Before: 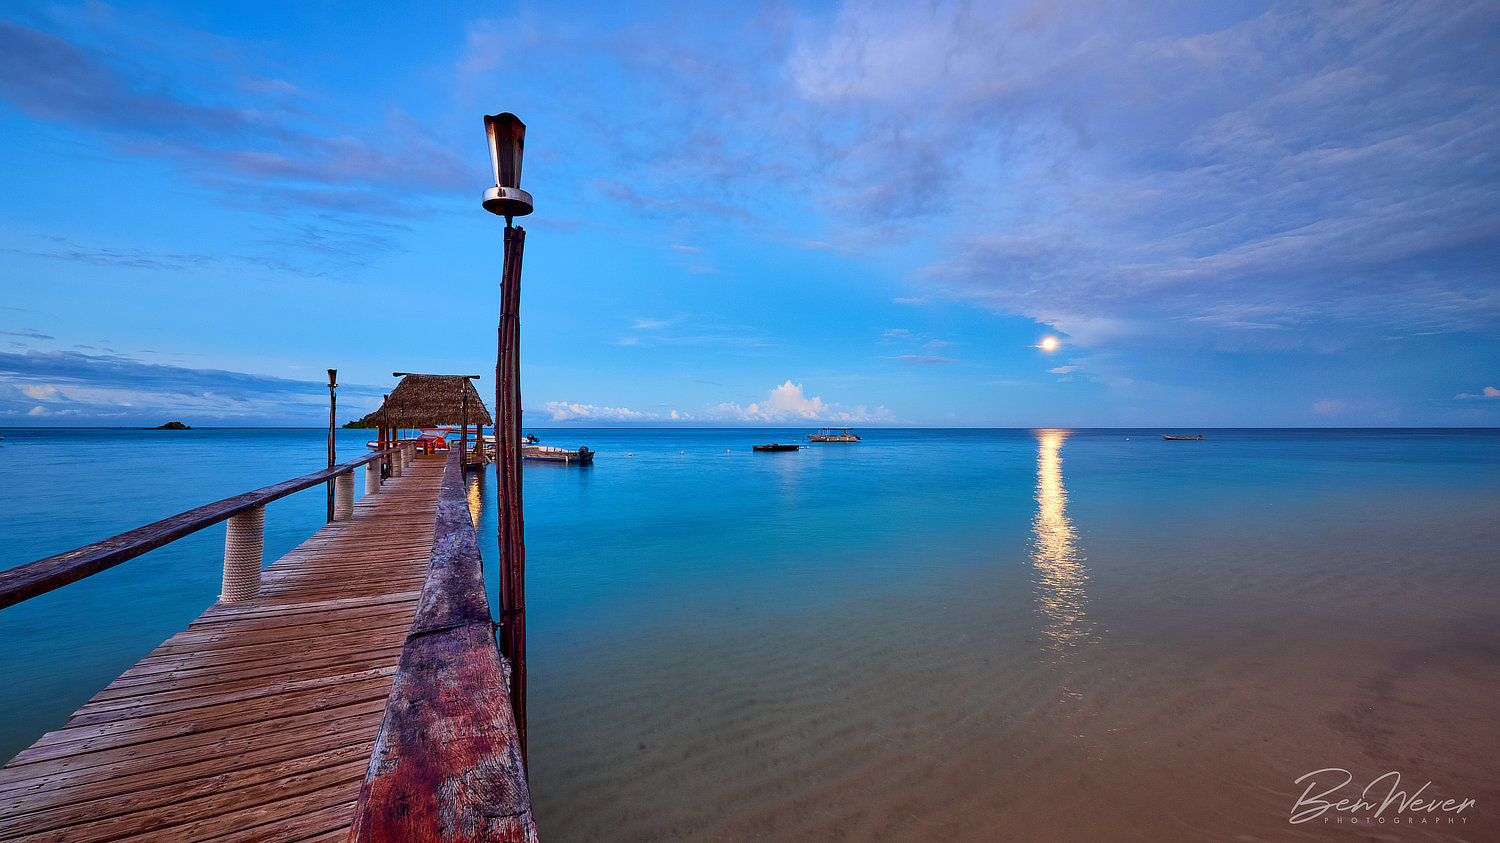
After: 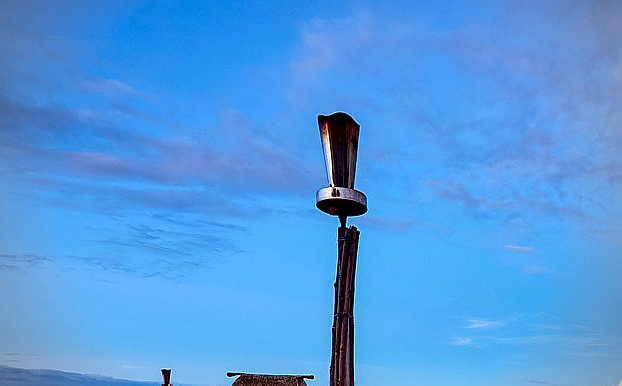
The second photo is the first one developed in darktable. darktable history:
vignetting: on, module defaults
crop and rotate: left 11.103%, top 0.081%, right 47.409%, bottom 54.017%
local contrast: shadows 95%, midtone range 0.493
sharpen: on, module defaults
